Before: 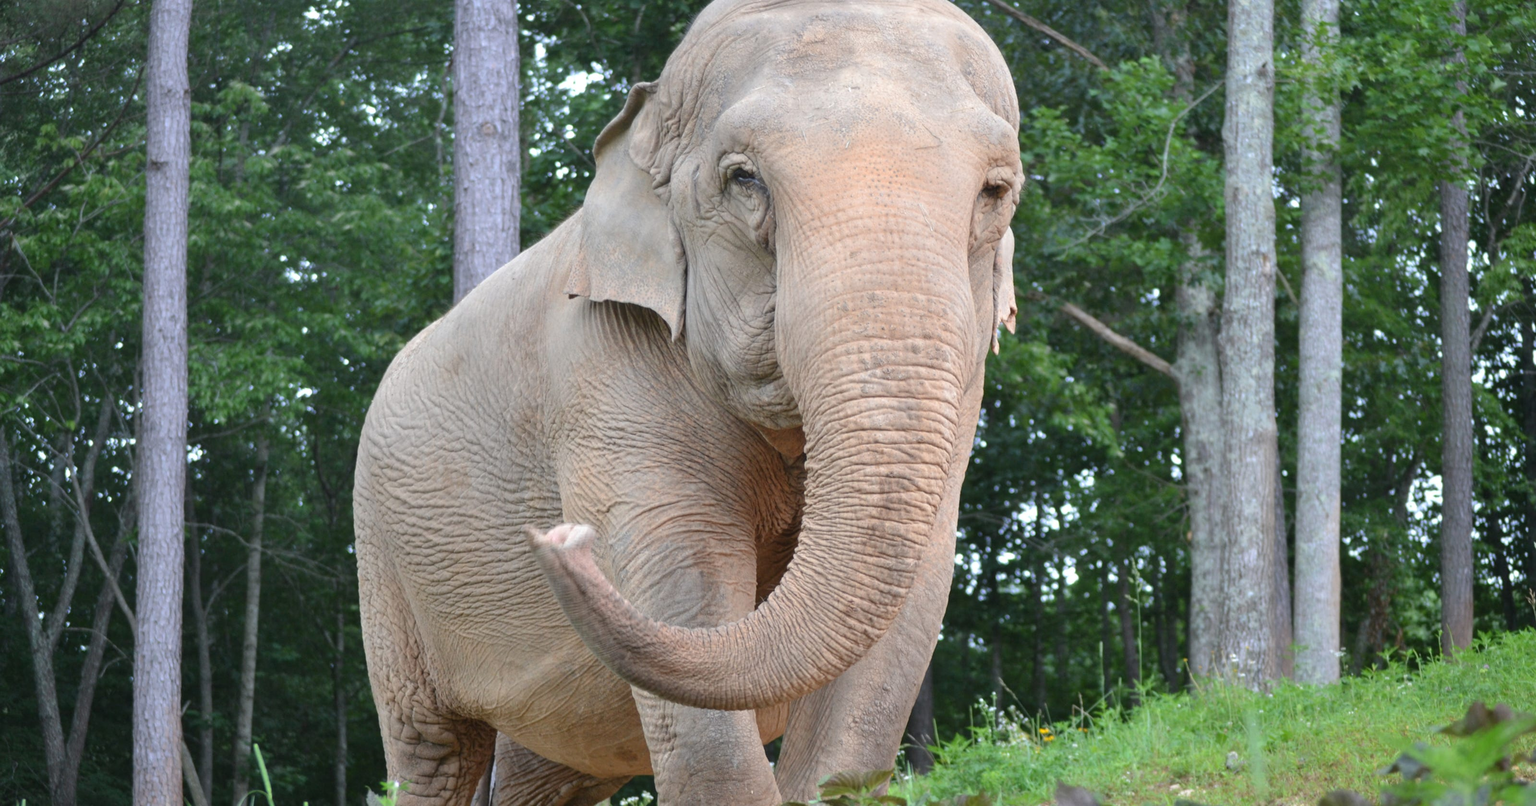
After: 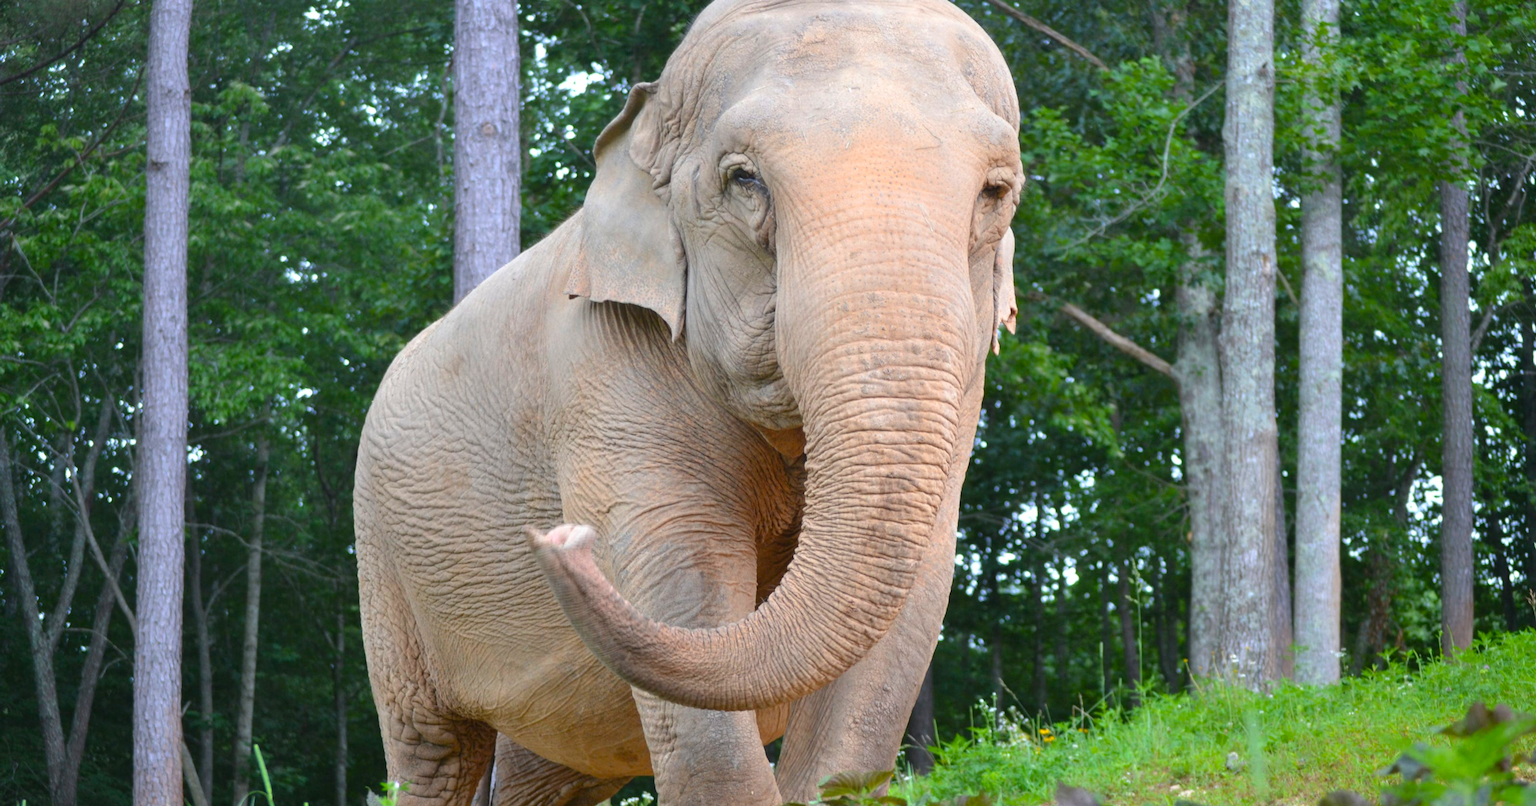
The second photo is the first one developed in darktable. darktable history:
shadows and highlights: shadows -0.502, highlights 39.88
color balance rgb: perceptual saturation grading › global saturation 30.781%, global vibrance 20%
